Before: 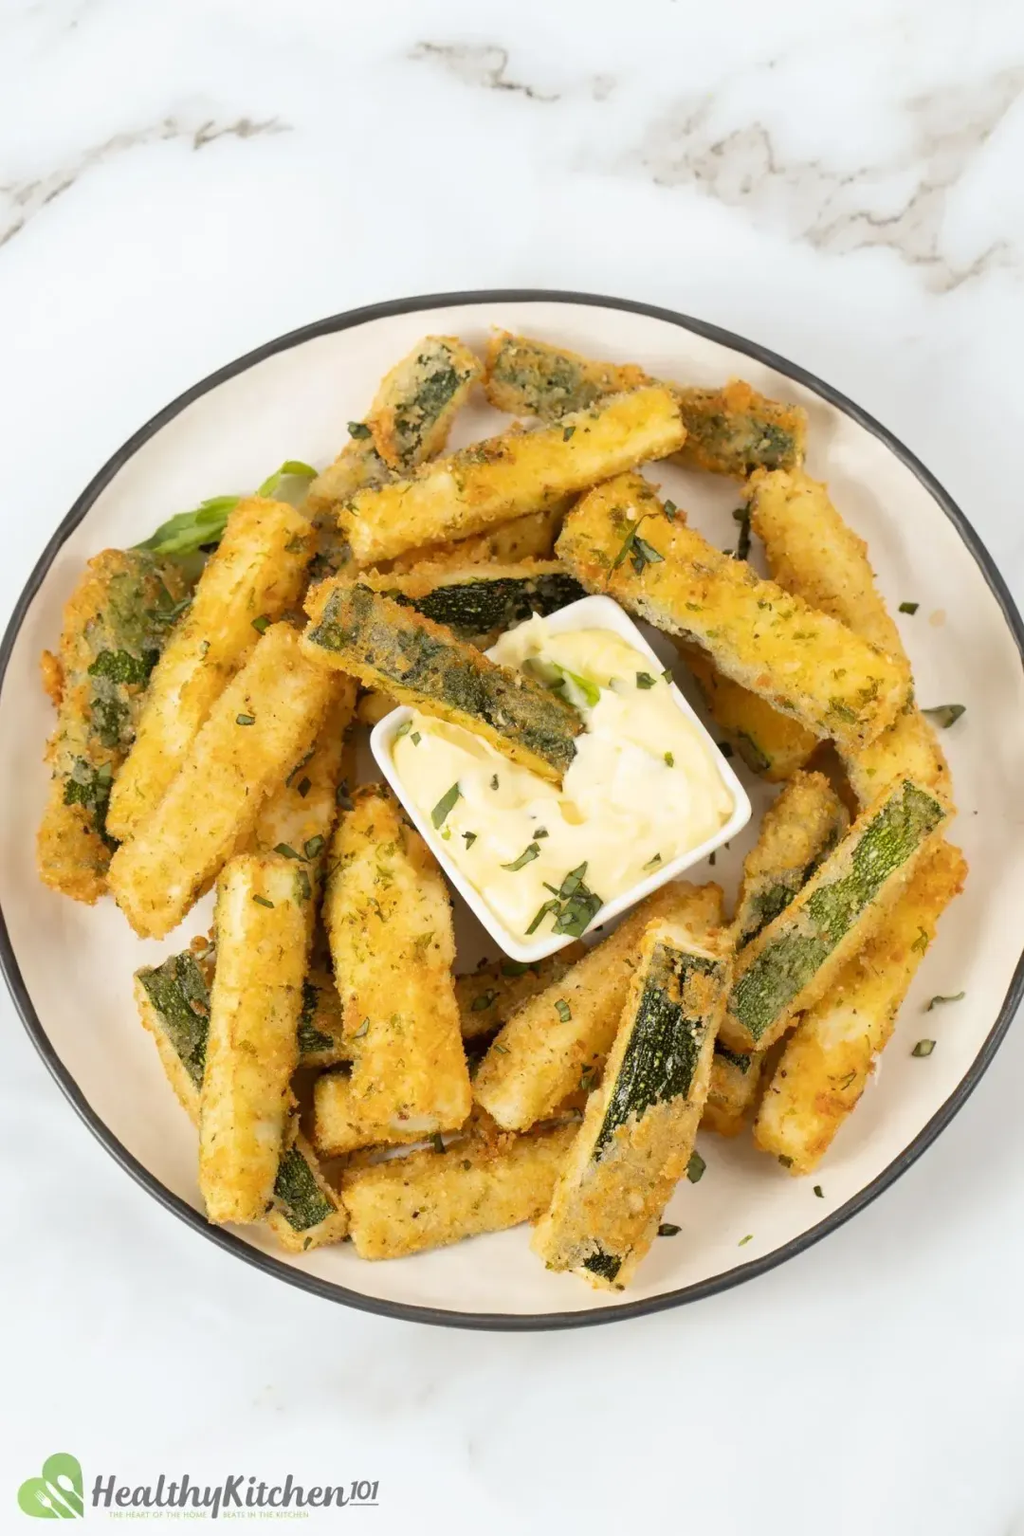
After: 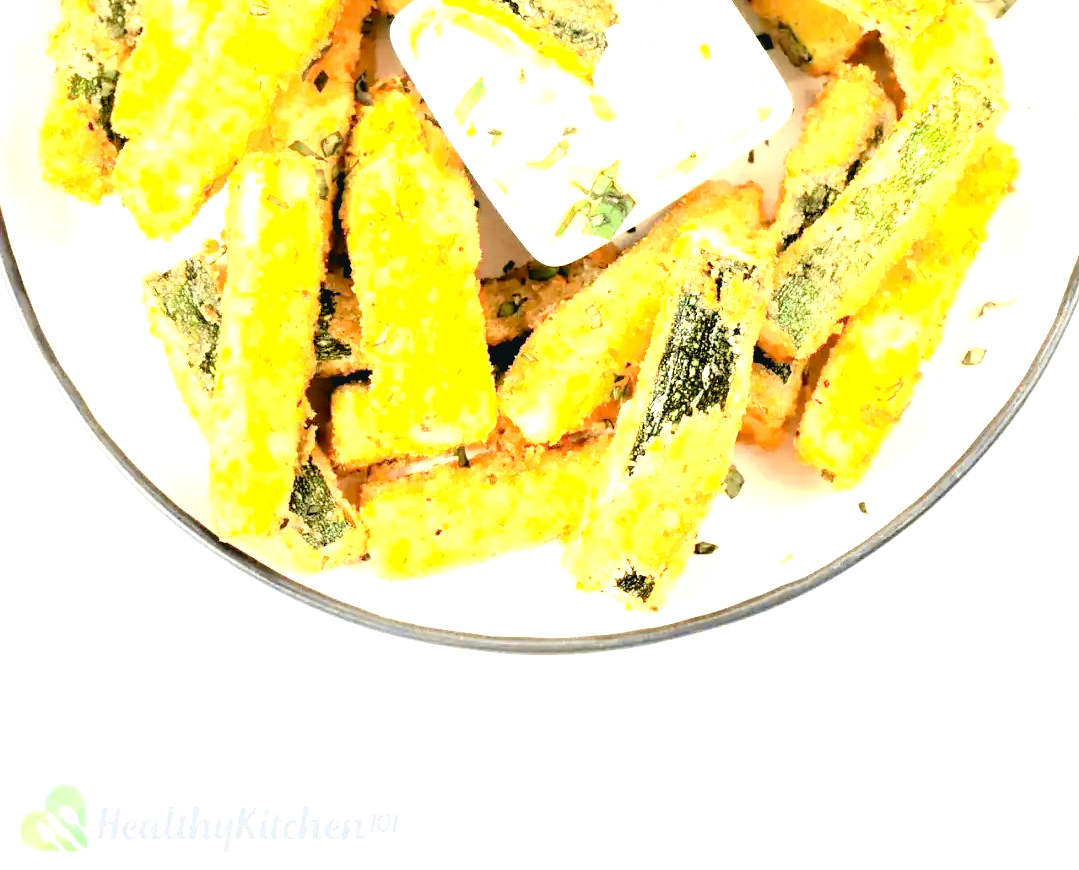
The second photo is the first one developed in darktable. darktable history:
exposure: black level correction 0.005, exposure 2.084 EV, compensate highlight preservation false
rgb levels: levels [[0.034, 0.472, 0.904], [0, 0.5, 1], [0, 0.5, 1]]
crop and rotate: top 46.237%
tone curve: curves: ch0 [(0, 0.039) (0.104, 0.103) (0.273, 0.267) (0.448, 0.487) (0.704, 0.761) (0.886, 0.922) (0.994, 0.971)]; ch1 [(0, 0) (0.335, 0.298) (0.446, 0.413) (0.485, 0.487) (0.515, 0.503) (0.566, 0.563) (0.641, 0.655) (1, 1)]; ch2 [(0, 0) (0.314, 0.301) (0.421, 0.411) (0.502, 0.494) (0.528, 0.54) (0.557, 0.559) (0.612, 0.605) (0.722, 0.686) (1, 1)], color space Lab, independent channels, preserve colors none
